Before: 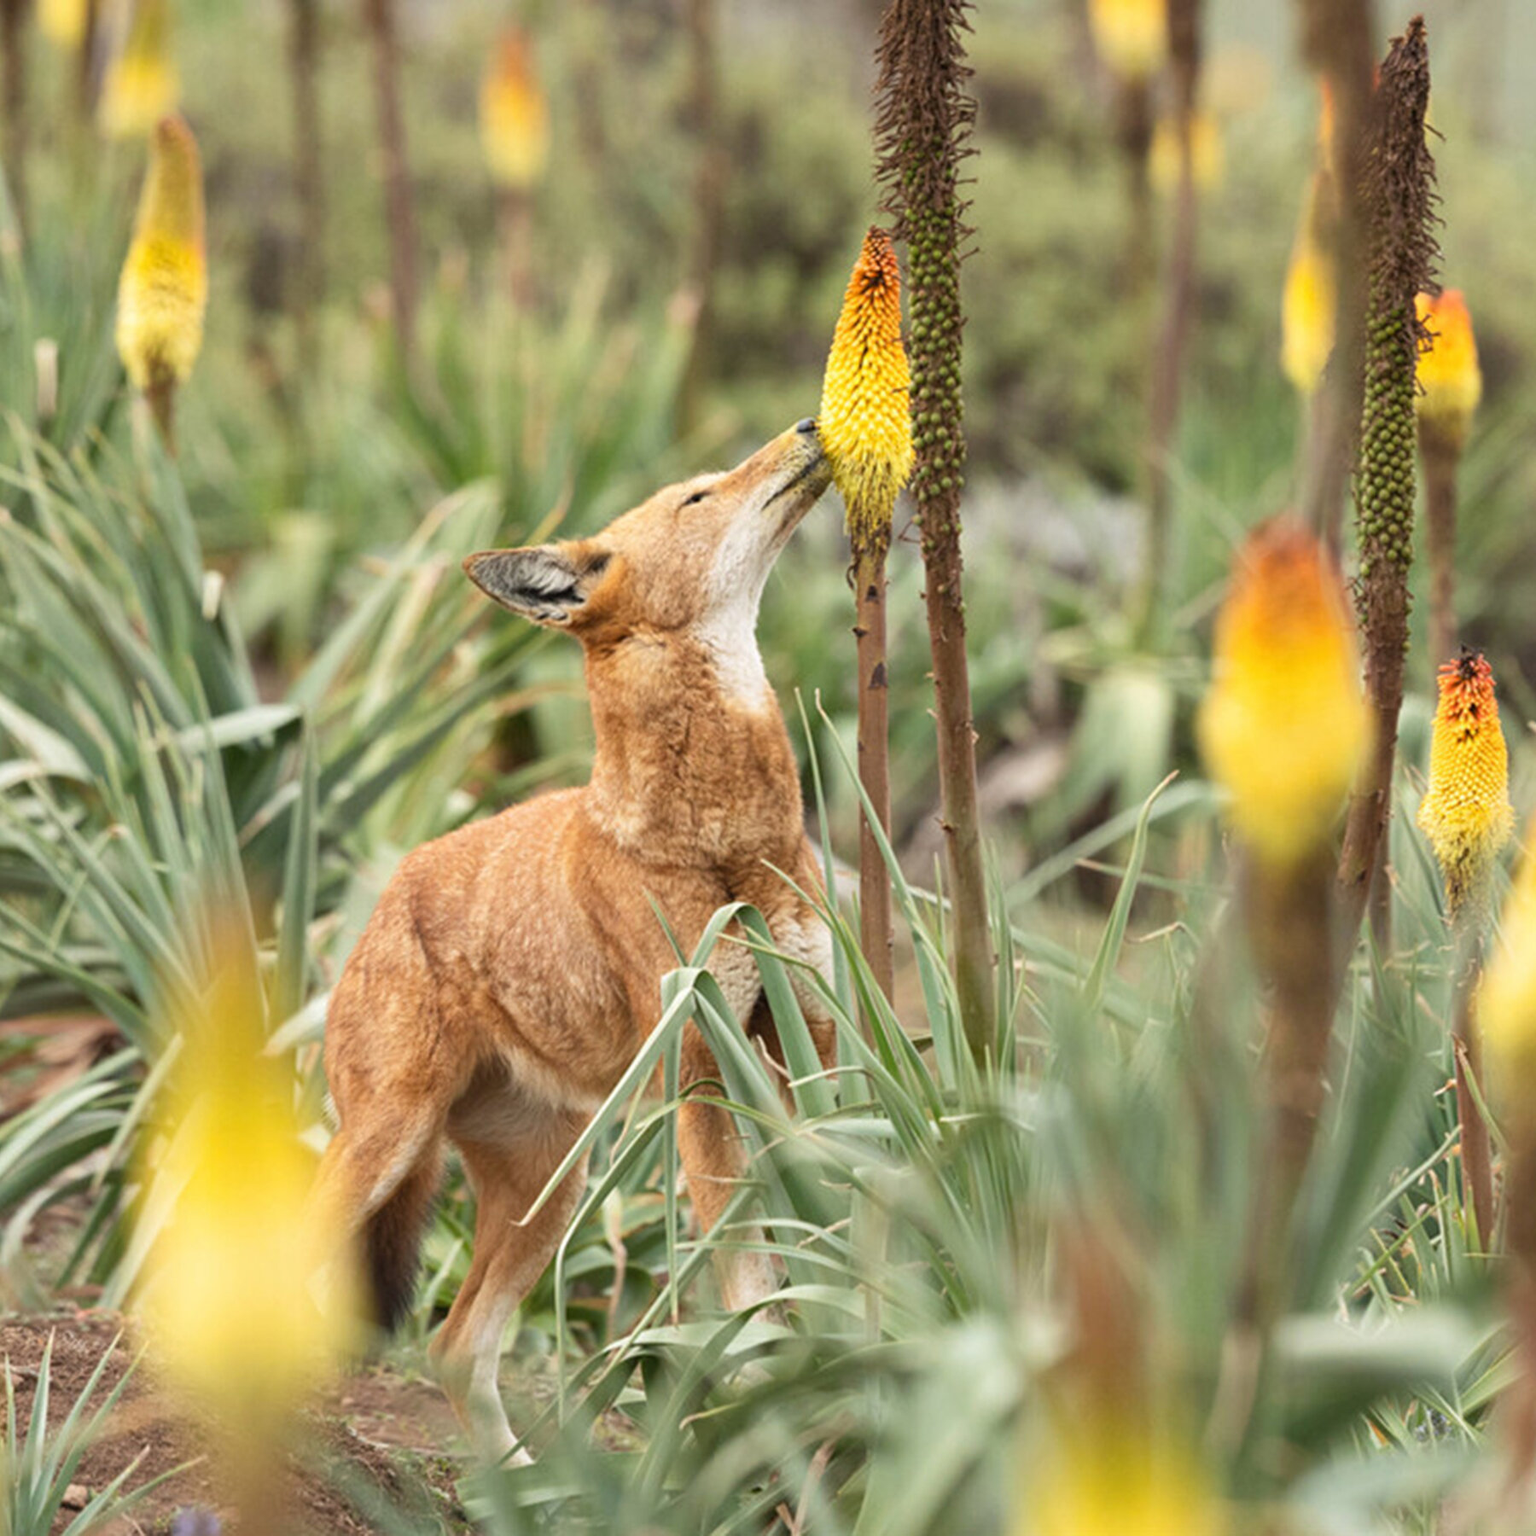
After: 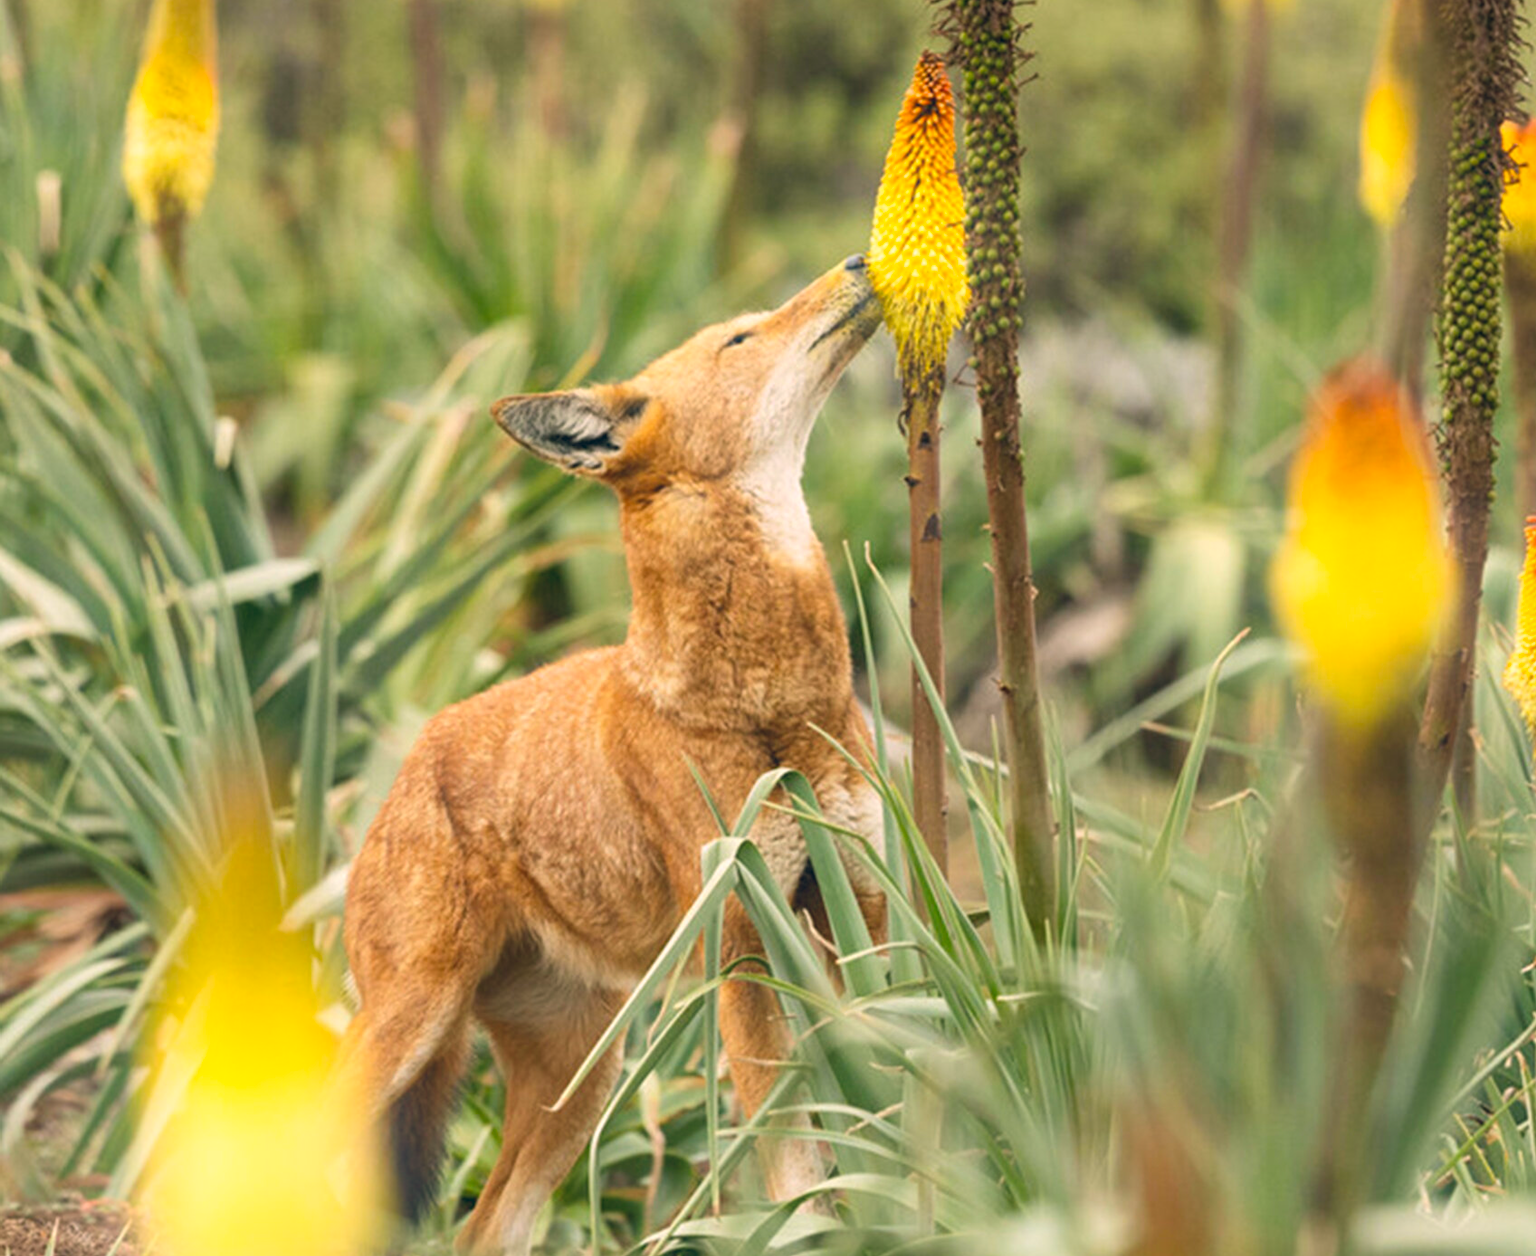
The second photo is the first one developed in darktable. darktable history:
bloom: size 16%, threshold 98%, strength 20%
color balance rgb: shadows lift › hue 87.51°, highlights gain › chroma 0.68%, highlights gain › hue 55.1°, global offset › chroma 0.13%, global offset › hue 253.66°, linear chroma grading › global chroma 0.5%, perceptual saturation grading › global saturation 16.38%
color correction: highlights a* 4.02, highlights b* 4.98, shadows a* -7.55, shadows b* 4.98
crop and rotate: angle 0.03°, top 11.643%, right 5.651%, bottom 11.189%
